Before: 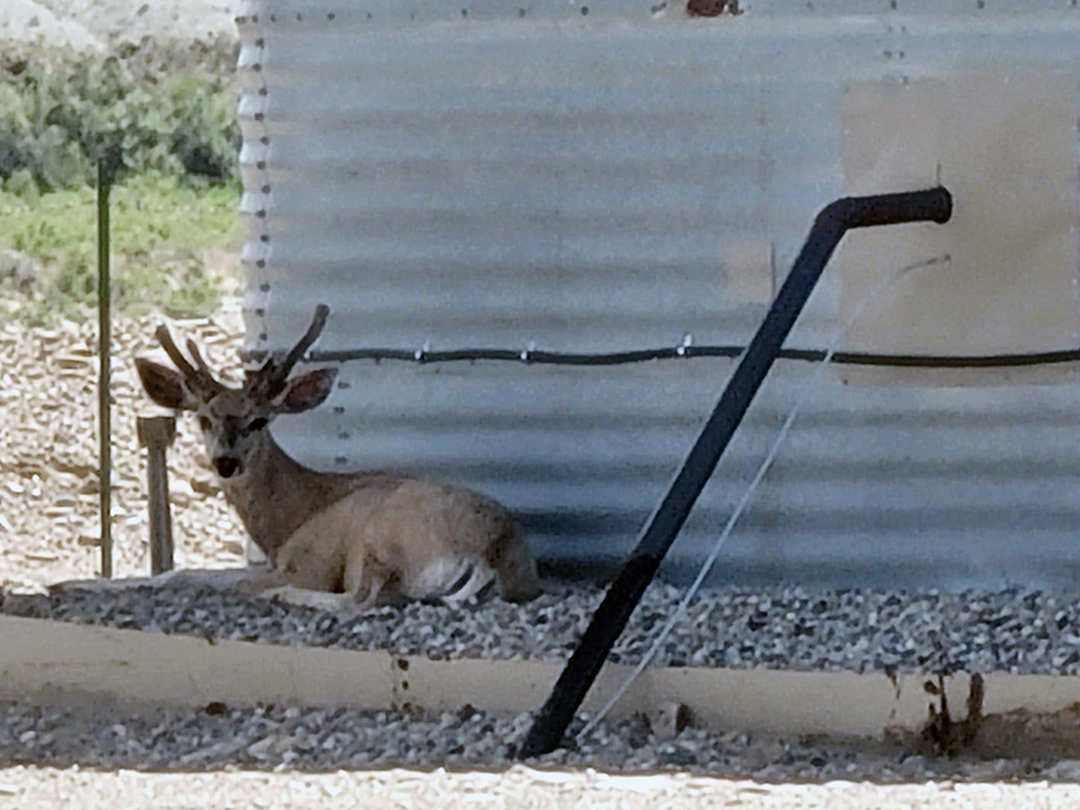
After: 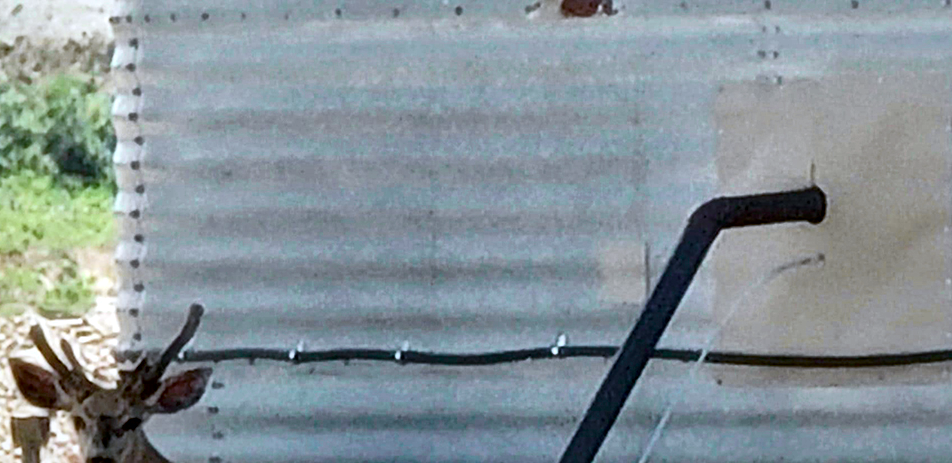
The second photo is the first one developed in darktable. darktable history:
local contrast: mode bilateral grid, contrast 20, coarseness 50, detail 161%, midtone range 0.2
crop and rotate: left 11.812%, bottom 42.776%
tone curve: curves: ch0 [(0, 0) (0.051, 0.047) (0.102, 0.099) (0.232, 0.249) (0.462, 0.501) (0.698, 0.761) (0.908, 0.946) (1, 1)]; ch1 [(0, 0) (0.339, 0.298) (0.402, 0.363) (0.453, 0.413) (0.485, 0.469) (0.494, 0.493) (0.504, 0.501) (0.525, 0.533) (0.563, 0.591) (0.597, 0.631) (1, 1)]; ch2 [(0, 0) (0.48, 0.48) (0.504, 0.5) (0.539, 0.554) (0.59, 0.628) (0.642, 0.682) (0.824, 0.815) (1, 1)], color space Lab, independent channels, preserve colors none
